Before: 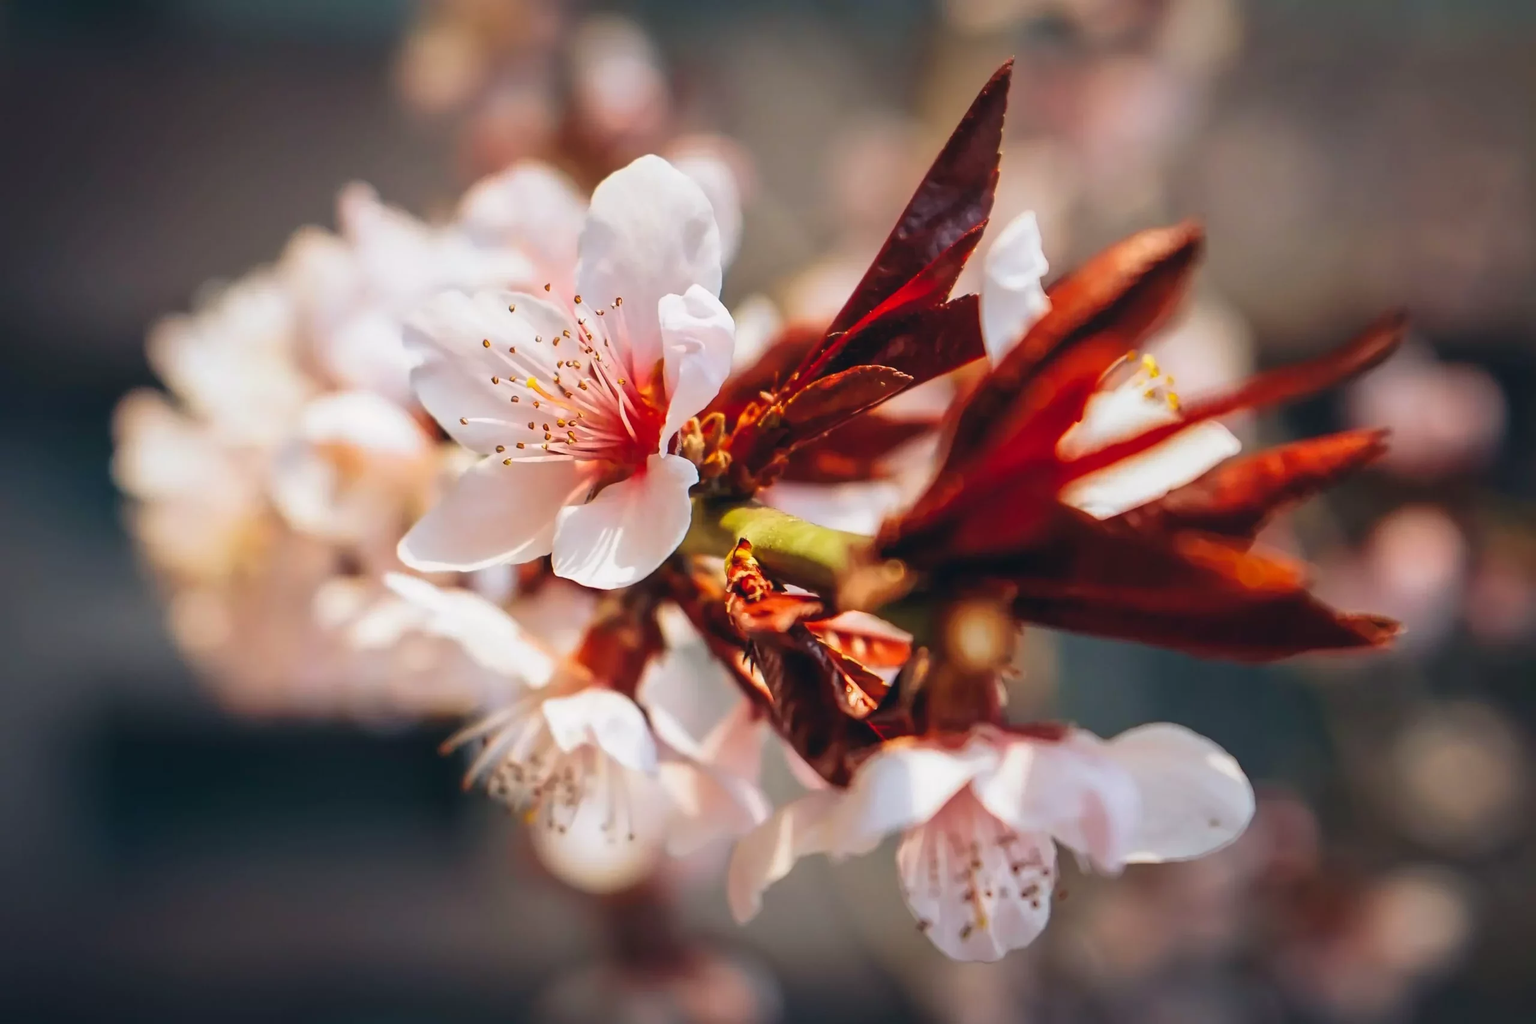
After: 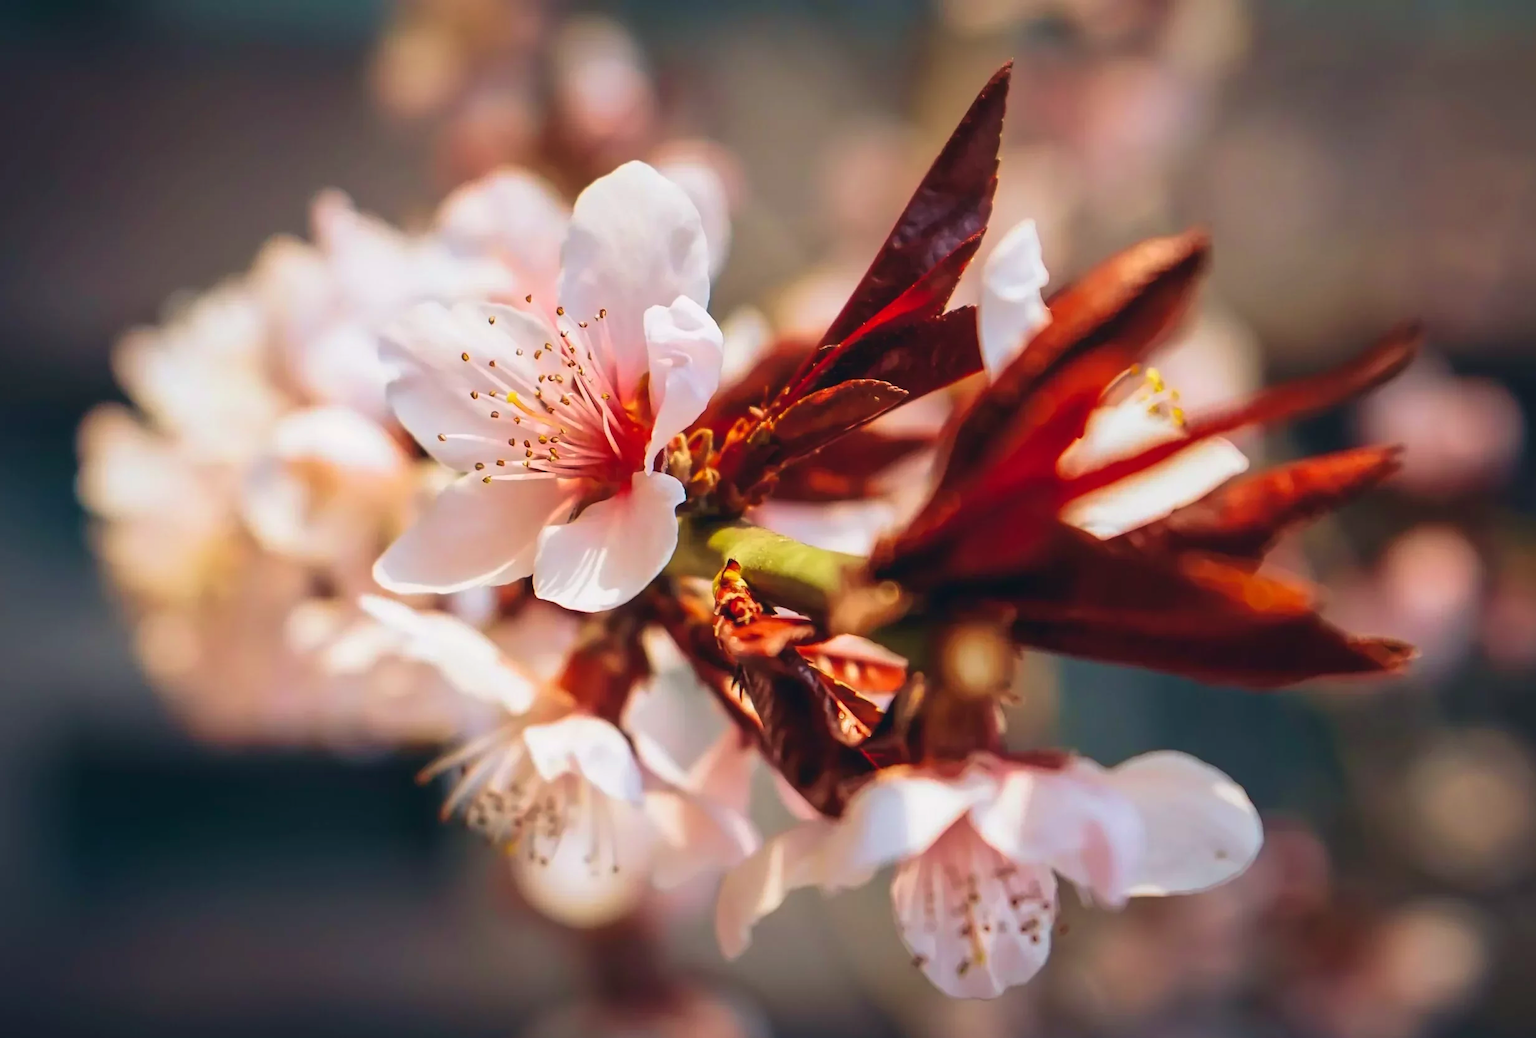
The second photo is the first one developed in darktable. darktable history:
crop and rotate: left 2.536%, right 1.107%, bottom 2.246%
velvia: strength 30%
